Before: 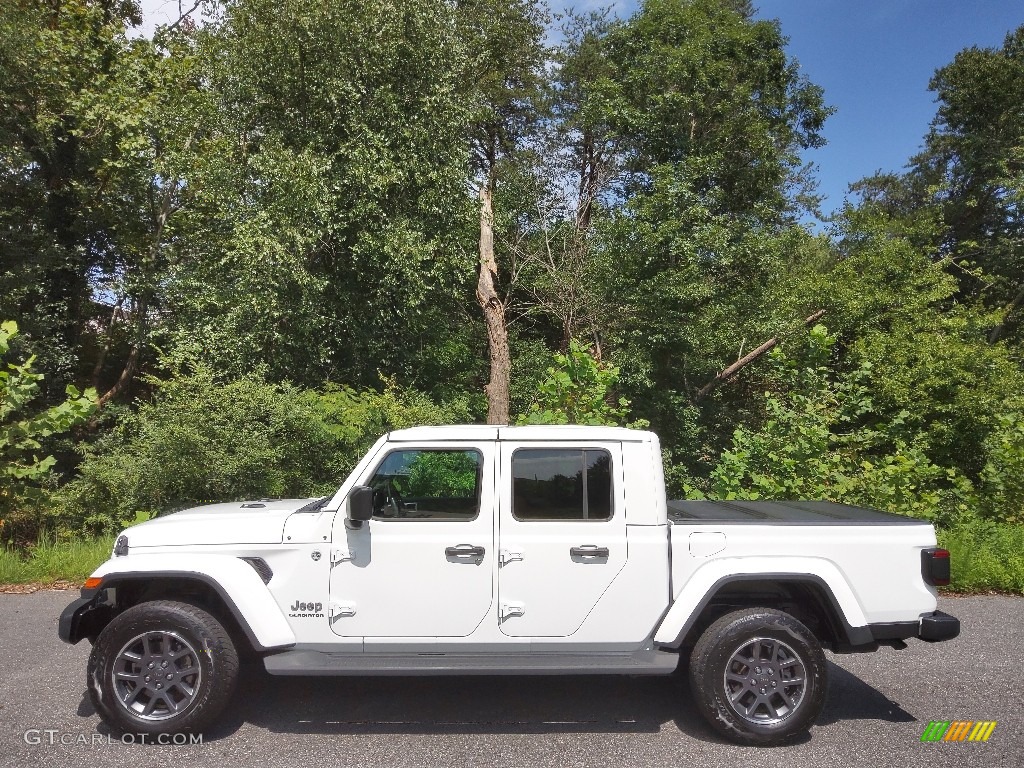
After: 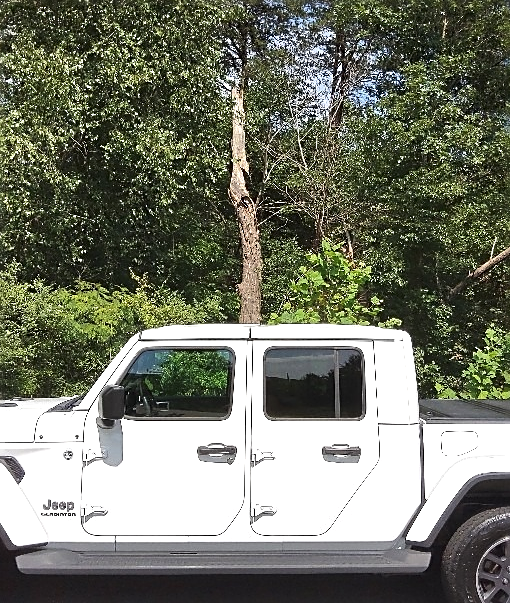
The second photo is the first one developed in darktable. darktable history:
crop and rotate: angle 0.011°, left 24.258%, top 13.186%, right 25.903%, bottom 8.245%
sharpen: on, module defaults
tone equalizer: -8 EV -0.431 EV, -7 EV -0.391 EV, -6 EV -0.334 EV, -5 EV -0.248 EV, -3 EV 0.234 EV, -2 EV 0.326 EV, -1 EV 0.377 EV, +0 EV 0.414 EV, edges refinement/feathering 500, mask exposure compensation -1.57 EV, preserve details no
